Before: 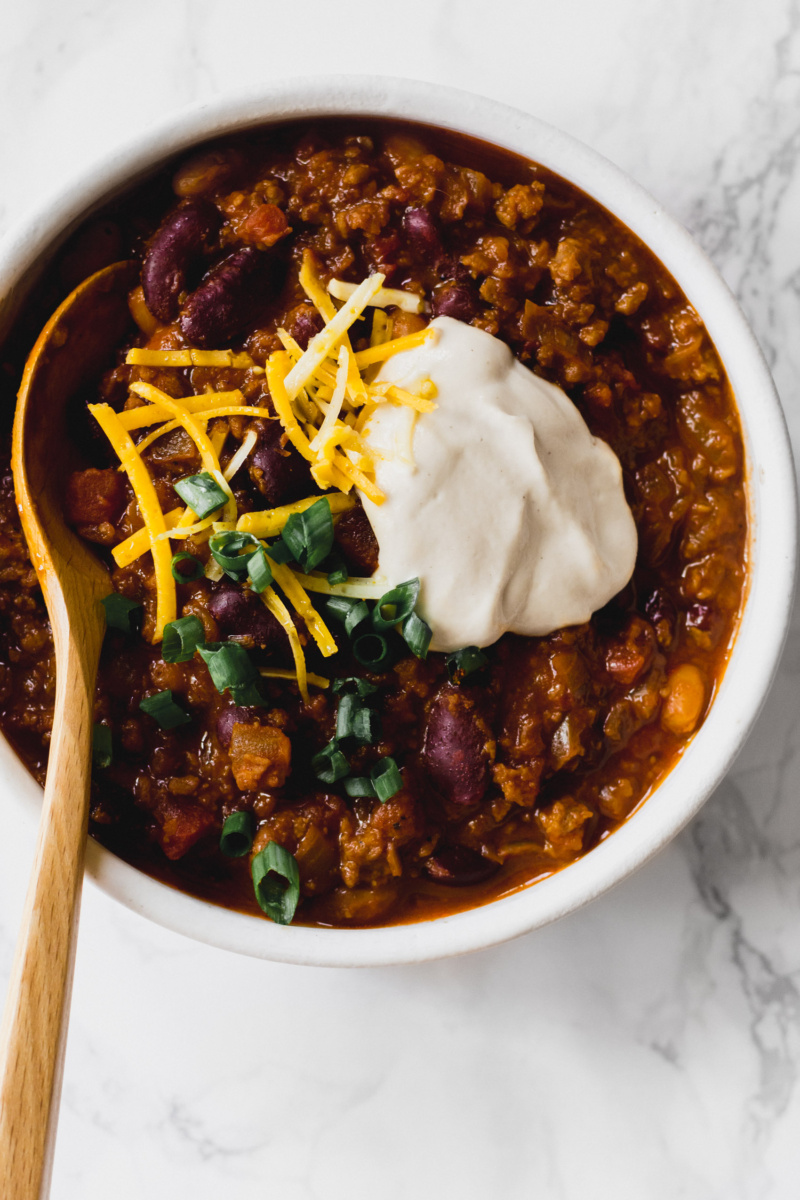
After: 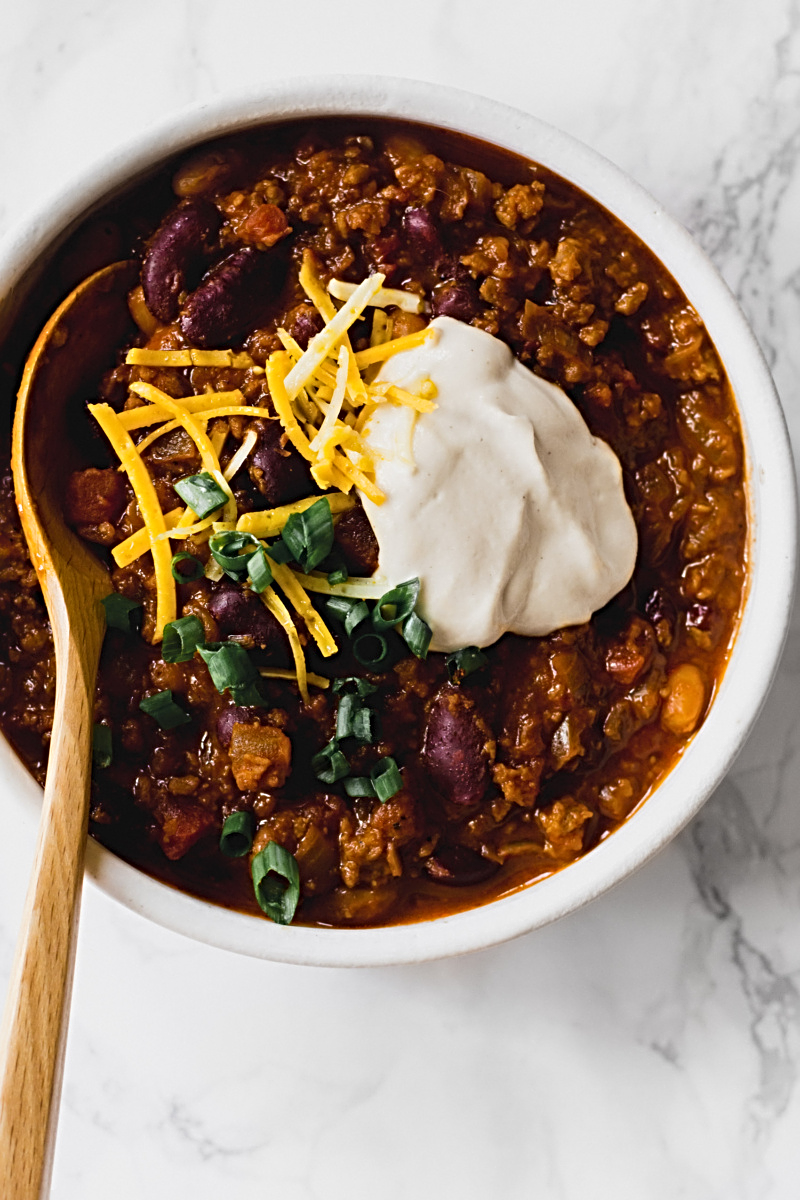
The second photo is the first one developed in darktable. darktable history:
sharpen: radius 3.95
